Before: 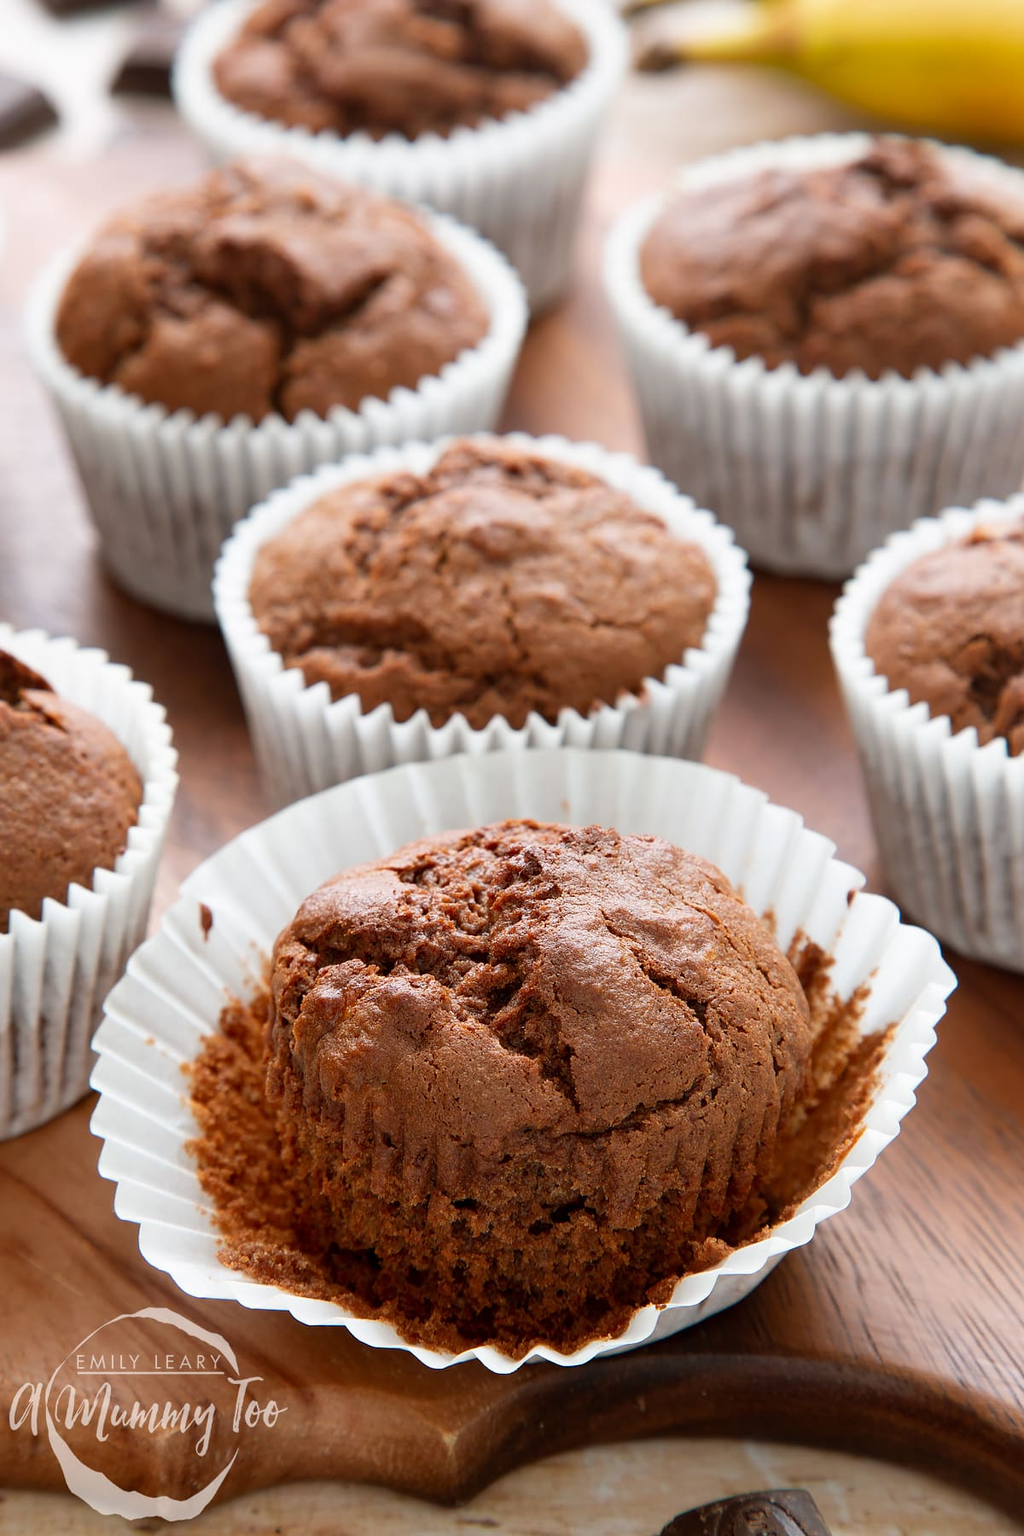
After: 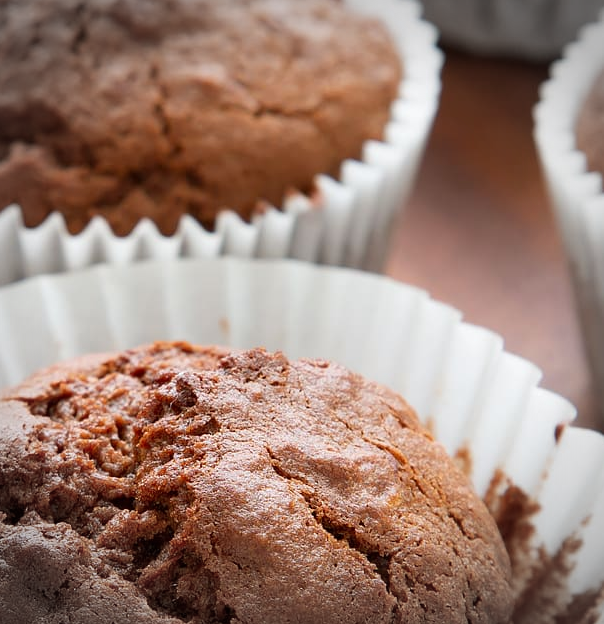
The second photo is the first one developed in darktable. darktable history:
vignetting: saturation -0.642, width/height ratio 1.095
crop: left 36.561%, top 34.392%, right 13.032%, bottom 30.904%
